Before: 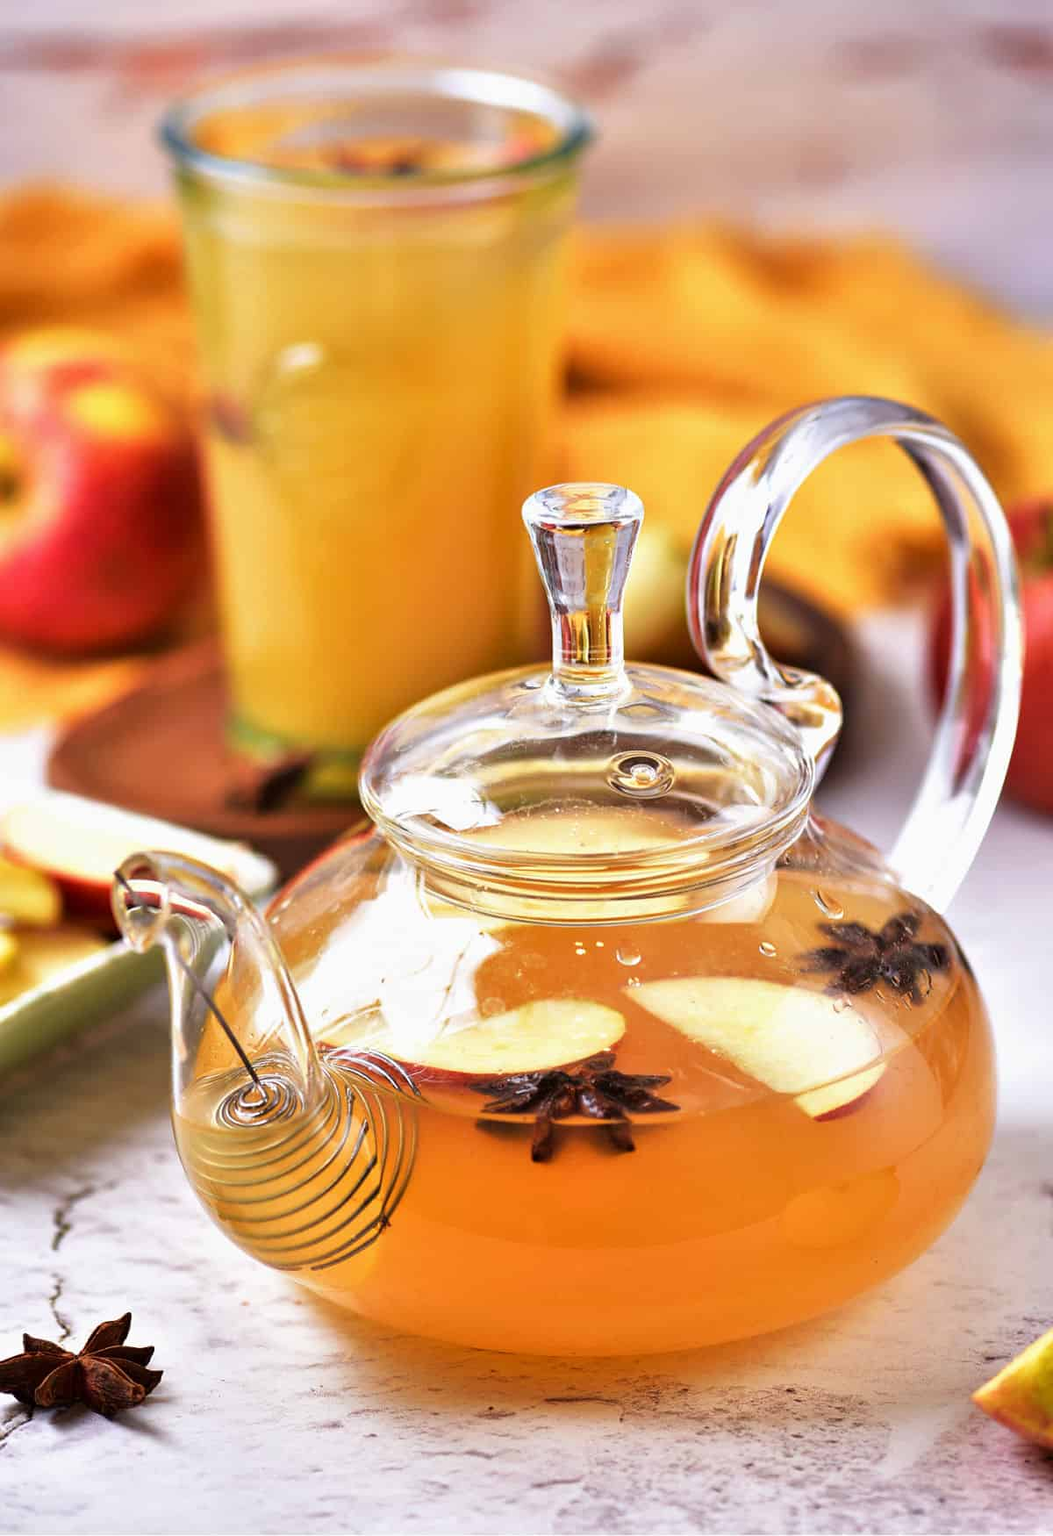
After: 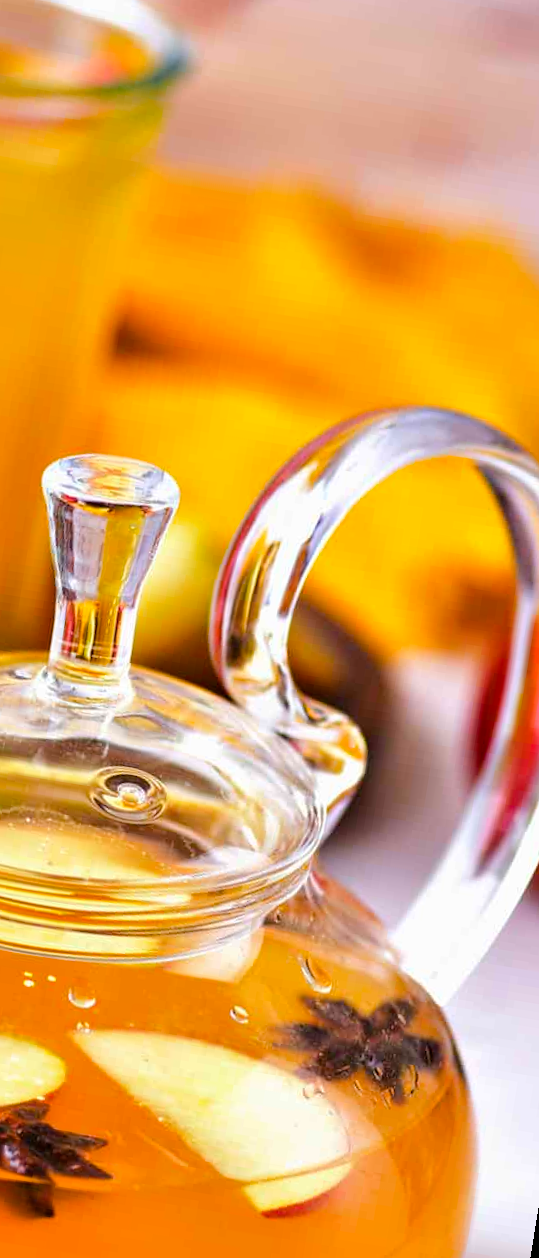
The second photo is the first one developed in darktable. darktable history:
rotate and perspective: rotation 9.12°, automatic cropping off
crop and rotate: left 49.936%, top 10.094%, right 13.136%, bottom 24.256%
color balance rgb: perceptual saturation grading › global saturation 25%, perceptual brilliance grading › mid-tones 10%, perceptual brilliance grading › shadows 15%, global vibrance 20%
